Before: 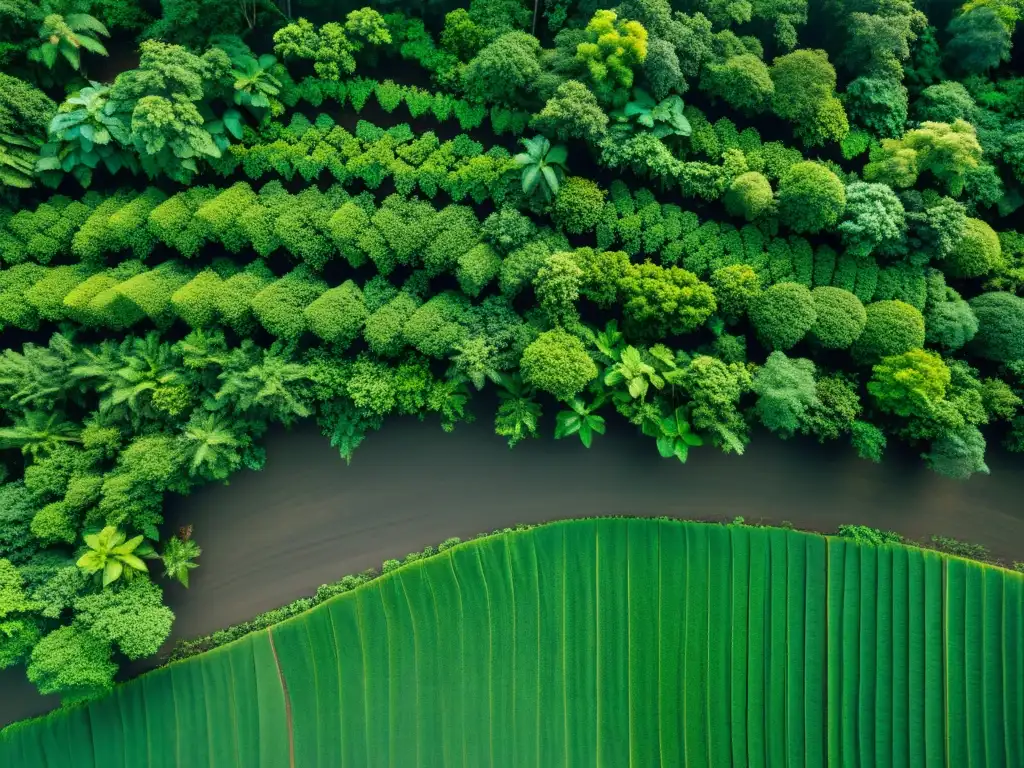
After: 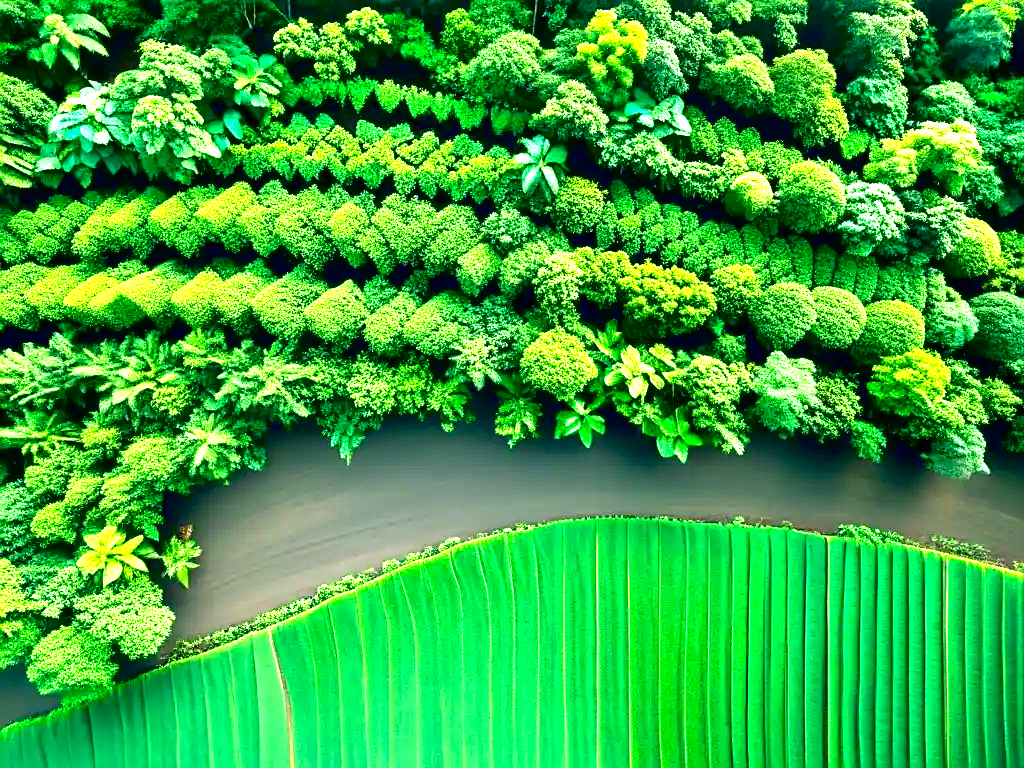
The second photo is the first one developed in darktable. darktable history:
exposure: black level correction 0.005, exposure 2.064 EV, compensate highlight preservation false
sharpen: on, module defaults
contrast brightness saturation: contrast 0.069, brightness -0.15, saturation 0.111
